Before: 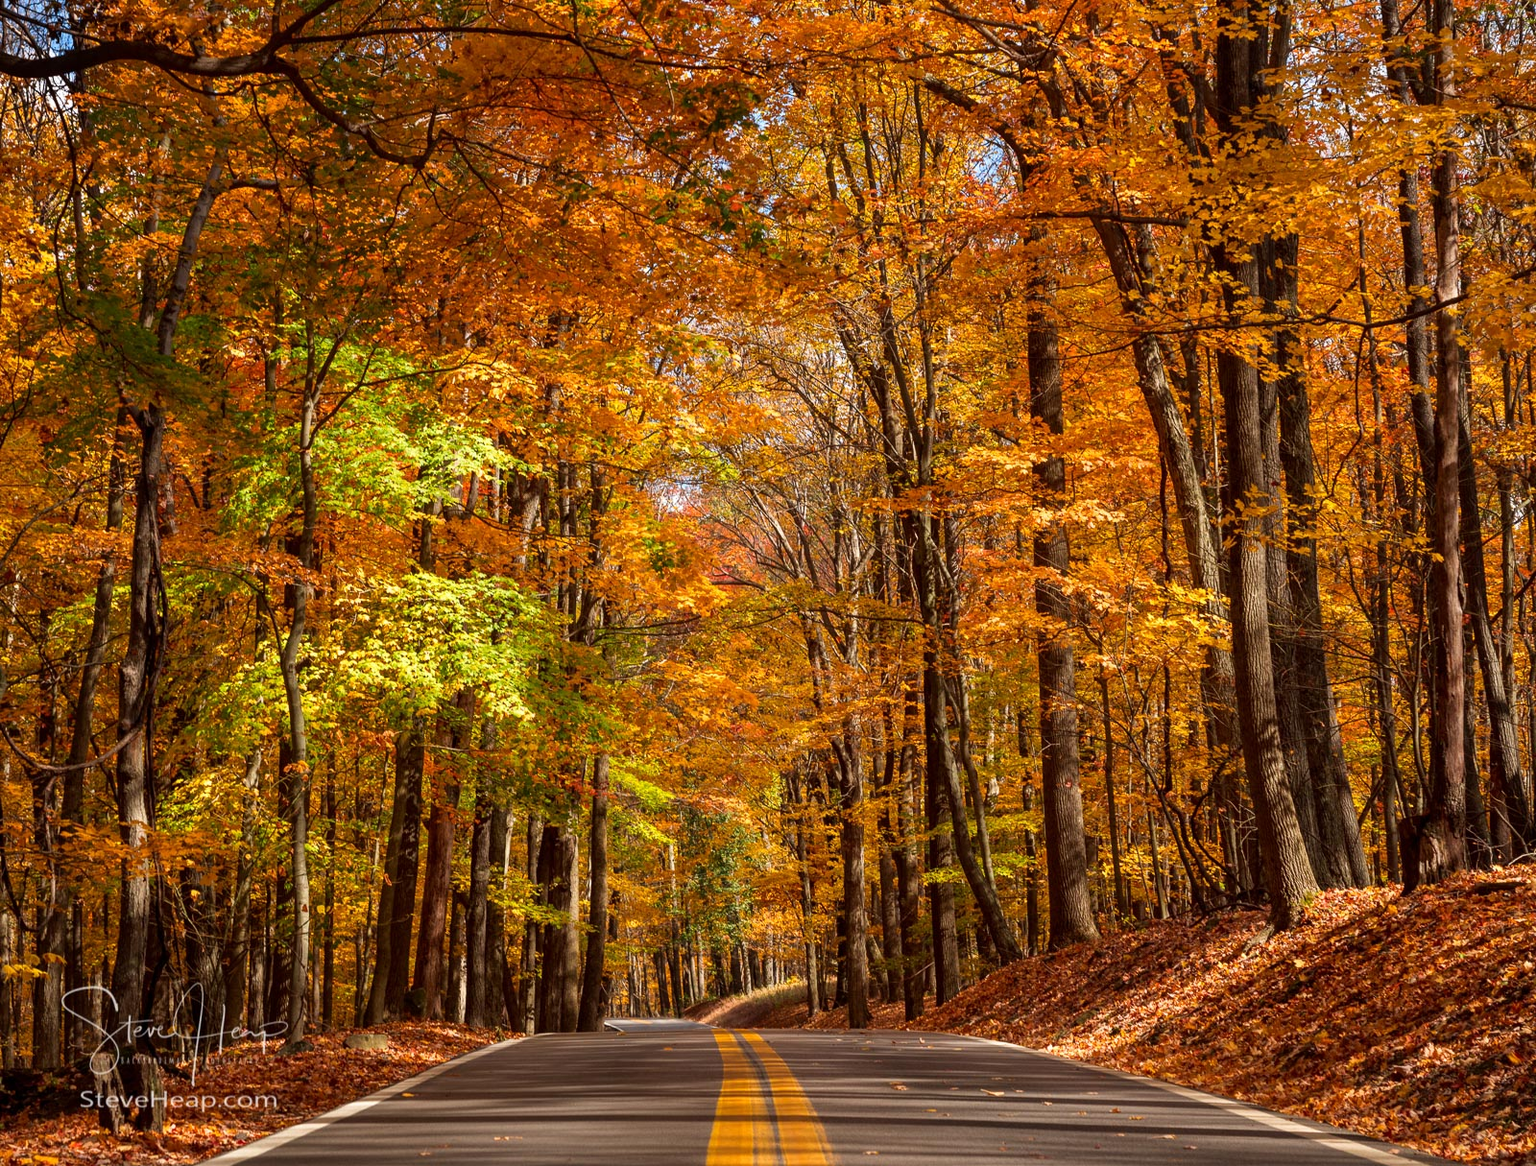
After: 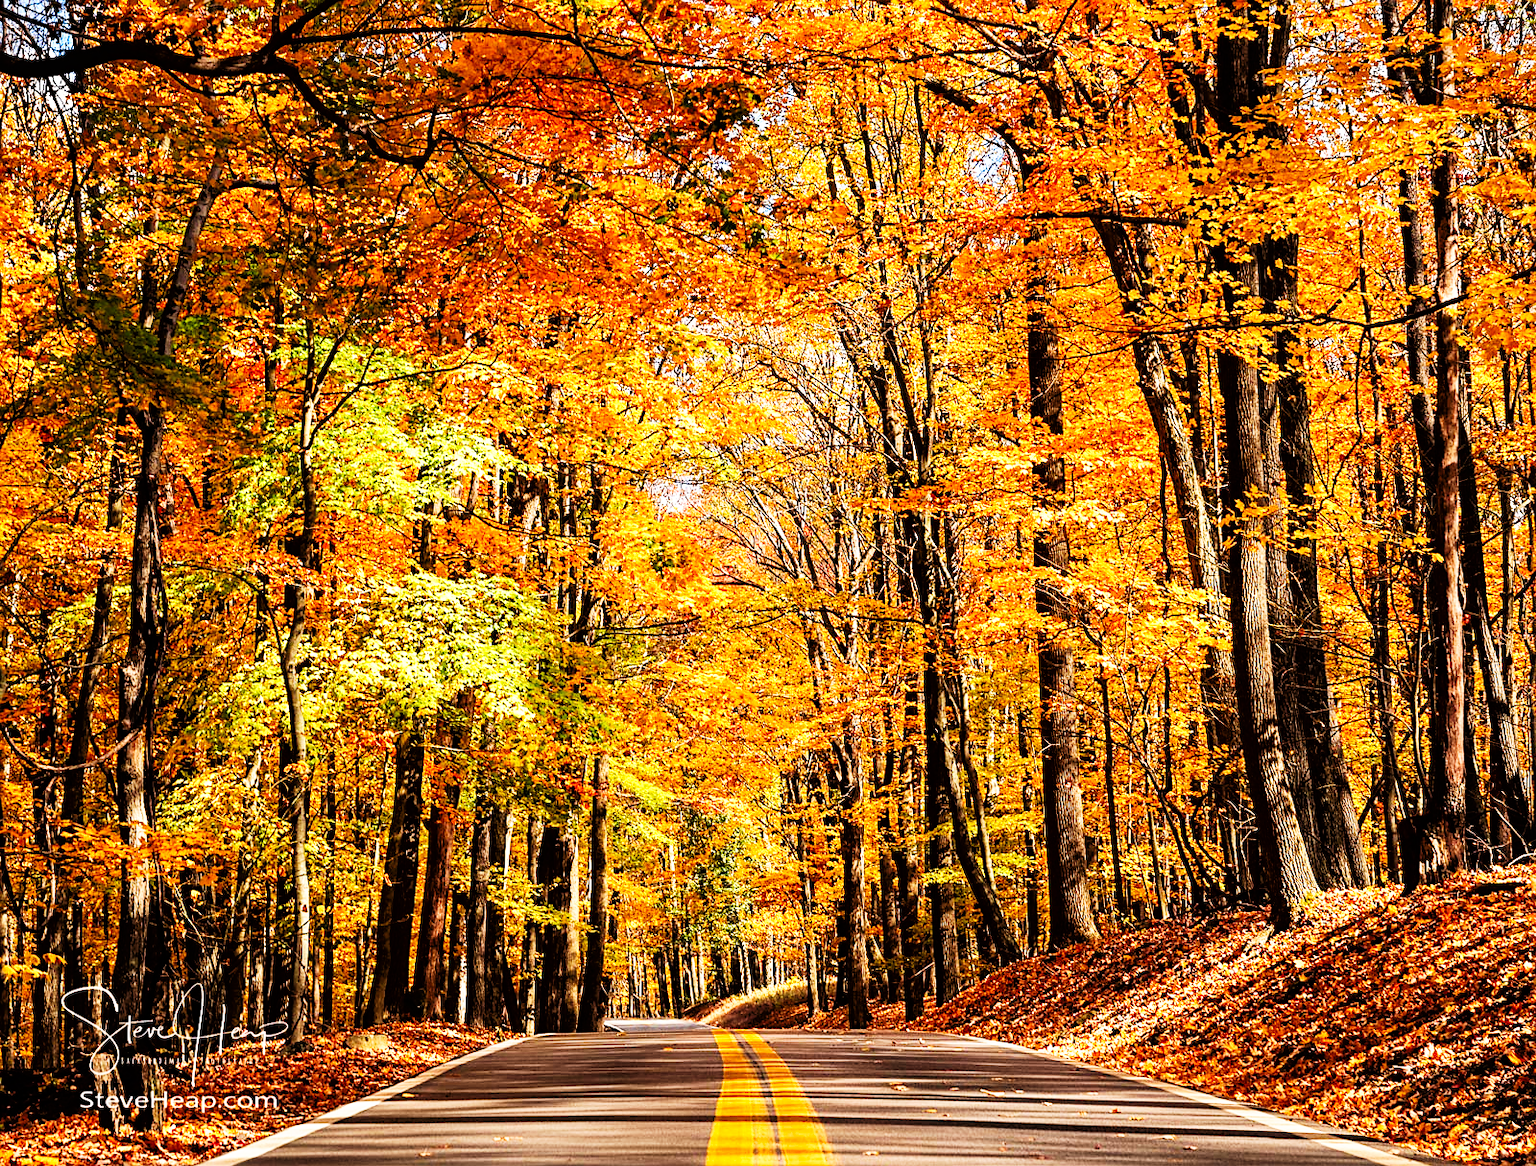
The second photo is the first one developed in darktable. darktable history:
tone curve: curves: ch0 [(0, 0) (0.118, 0.034) (0.182, 0.124) (0.265, 0.214) (0.504, 0.508) (0.783, 0.825) (1, 1)], color space Lab, linked channels, preserve colors none
white balance: emerald 1
base curve: curves: ch0 [(0, 0) (0.007, 0.004) (0.027, 0.03) (0.046, 0.07) (0.207, 0.54) (0.442, 0.872) (0.673, 0.972) (1, 1)], preserve colors none
sharpen: on, module defaults
